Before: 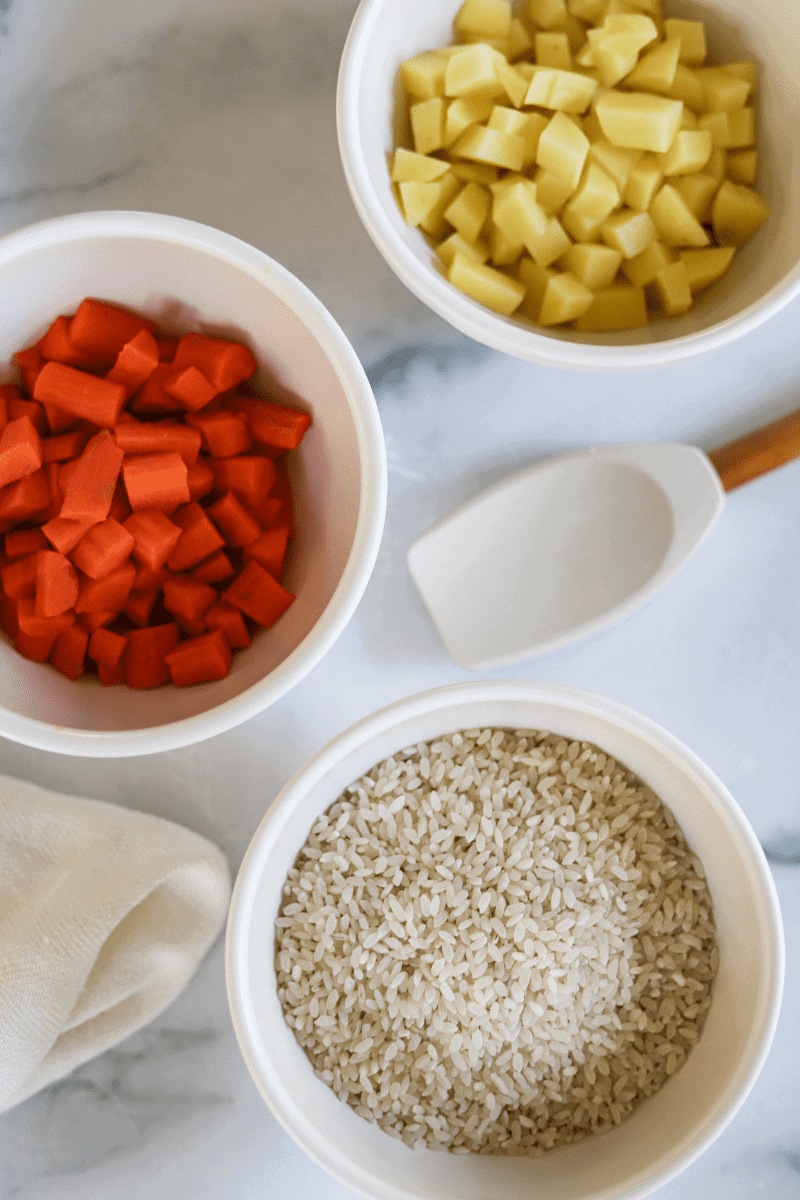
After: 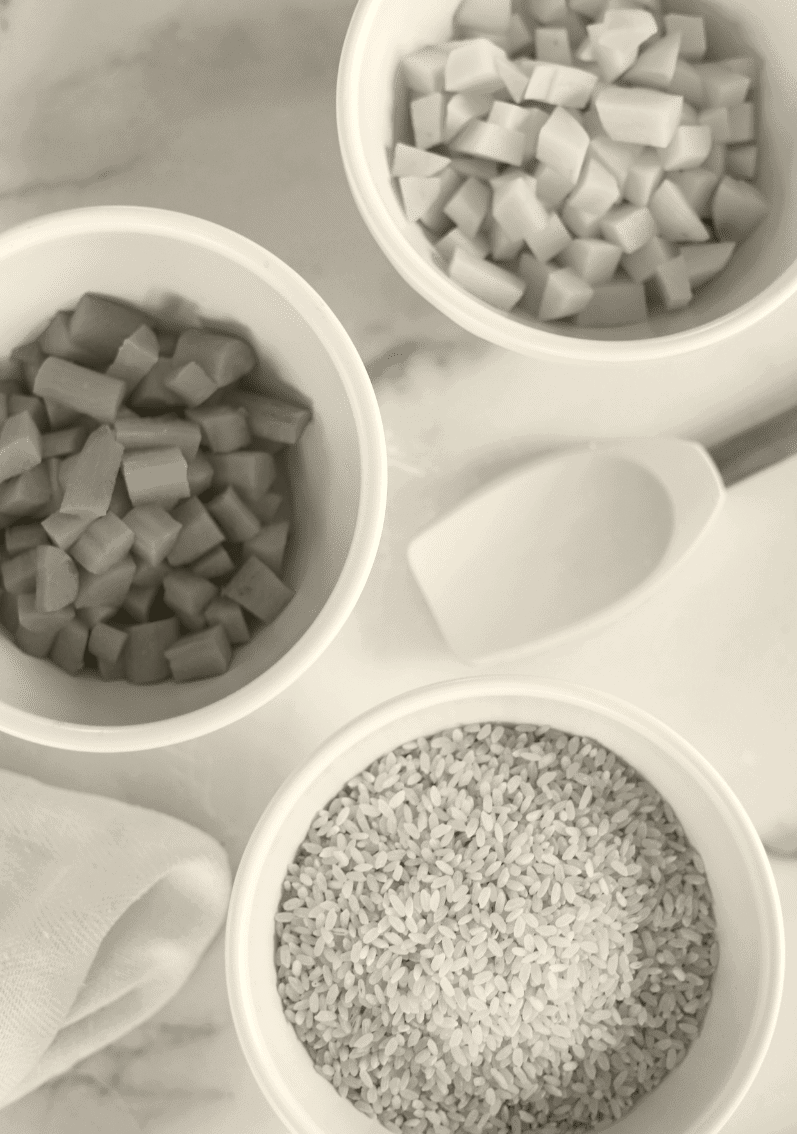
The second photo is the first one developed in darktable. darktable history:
exposure: black level correction 0, exposure 1.1 EV, compensate highlight preservation false
crop: top 0.448%, right 0.264%, bottom 5.045%
tone equalizer: -8 EV -0.417 EV, -7 EV -0.389 EV, -6 EV -0.333 EV, -5 EV -0.222 EV, -3 EV 0.222 EV, -2 EV 0.333 EV, -1 EV 0.389 EV, +0 EV 0.417 EV, edges refinement/feathering 500, mask exposure compensation -1.57 EV, preserve details no
white balance: red 0.98, blue 1.61
colorize: hue 41.44°, saturation 22%, source mix 60%, lightness 10.61%
contrast brightness saturation: saturation -0.04
